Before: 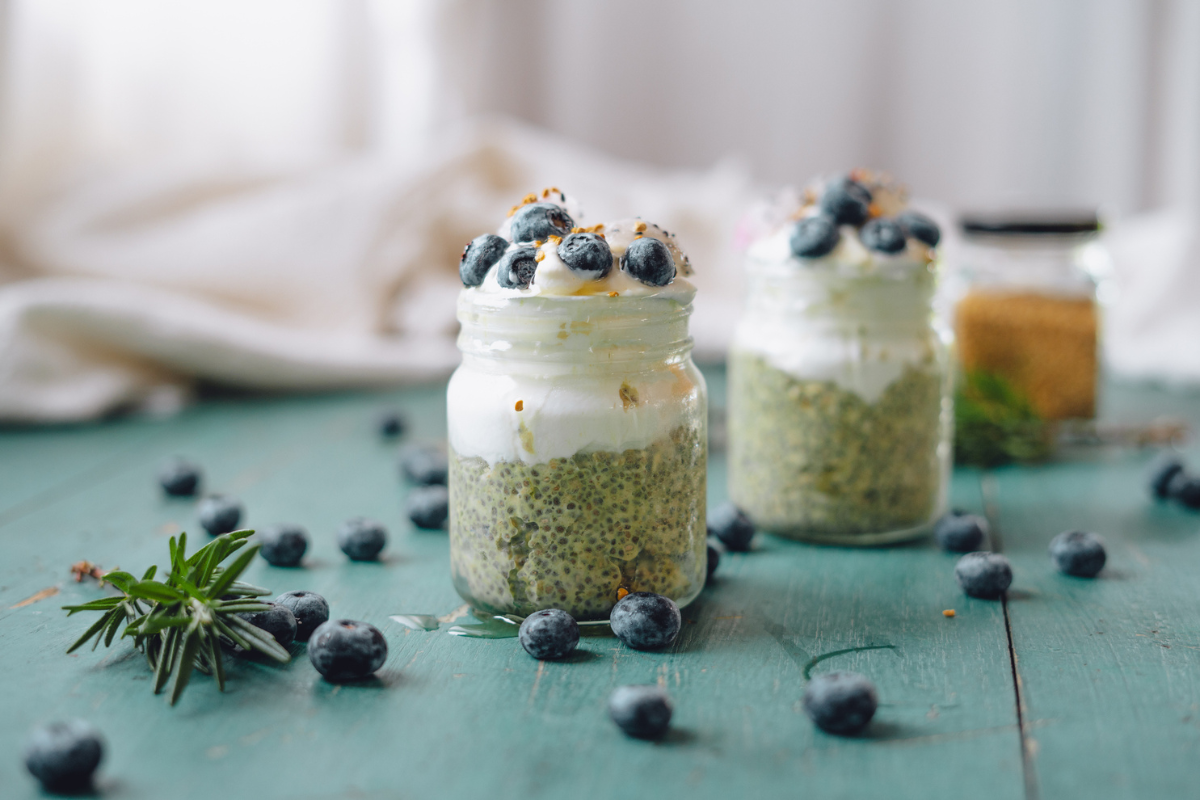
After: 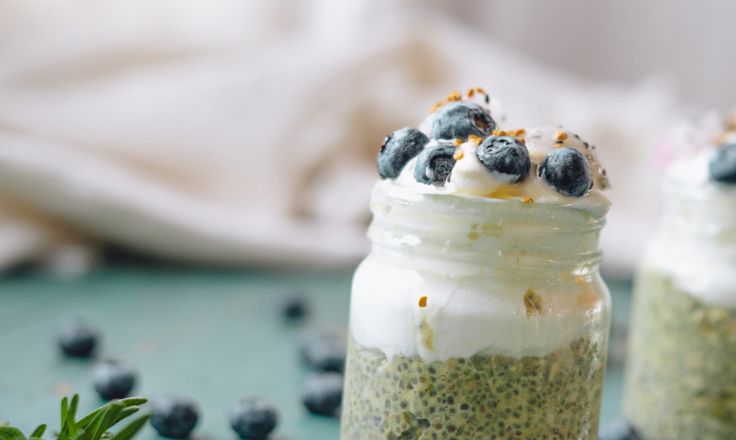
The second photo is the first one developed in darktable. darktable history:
crop and rotate: angle -5.75°, left 1.988%, top 6.618%, right 27.709%, bottom 30.302%
tone equalizer: mask exposure compensation -0.511 EV
